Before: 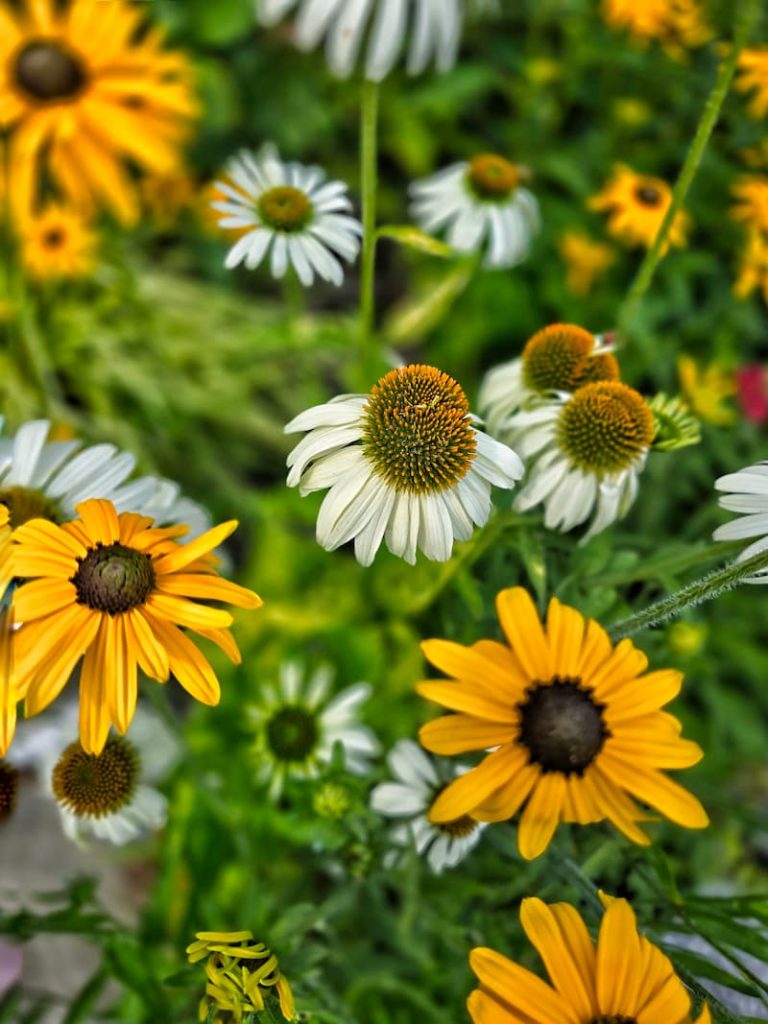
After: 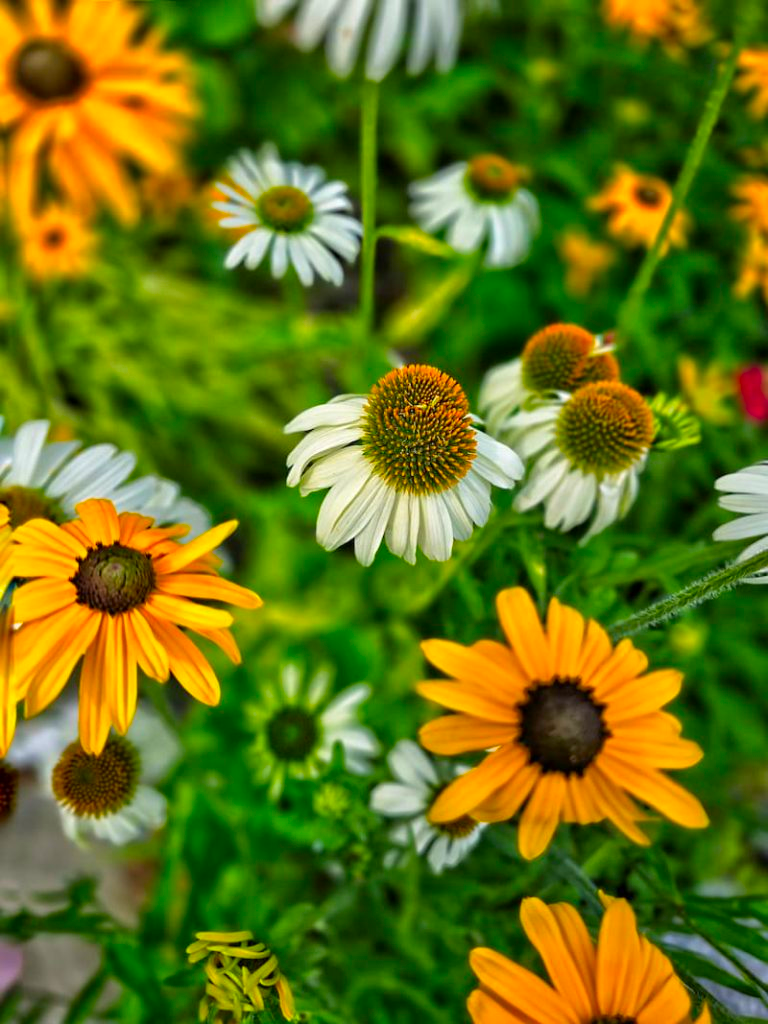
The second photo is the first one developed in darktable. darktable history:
contrast brightness saturation: saturation 0.502
